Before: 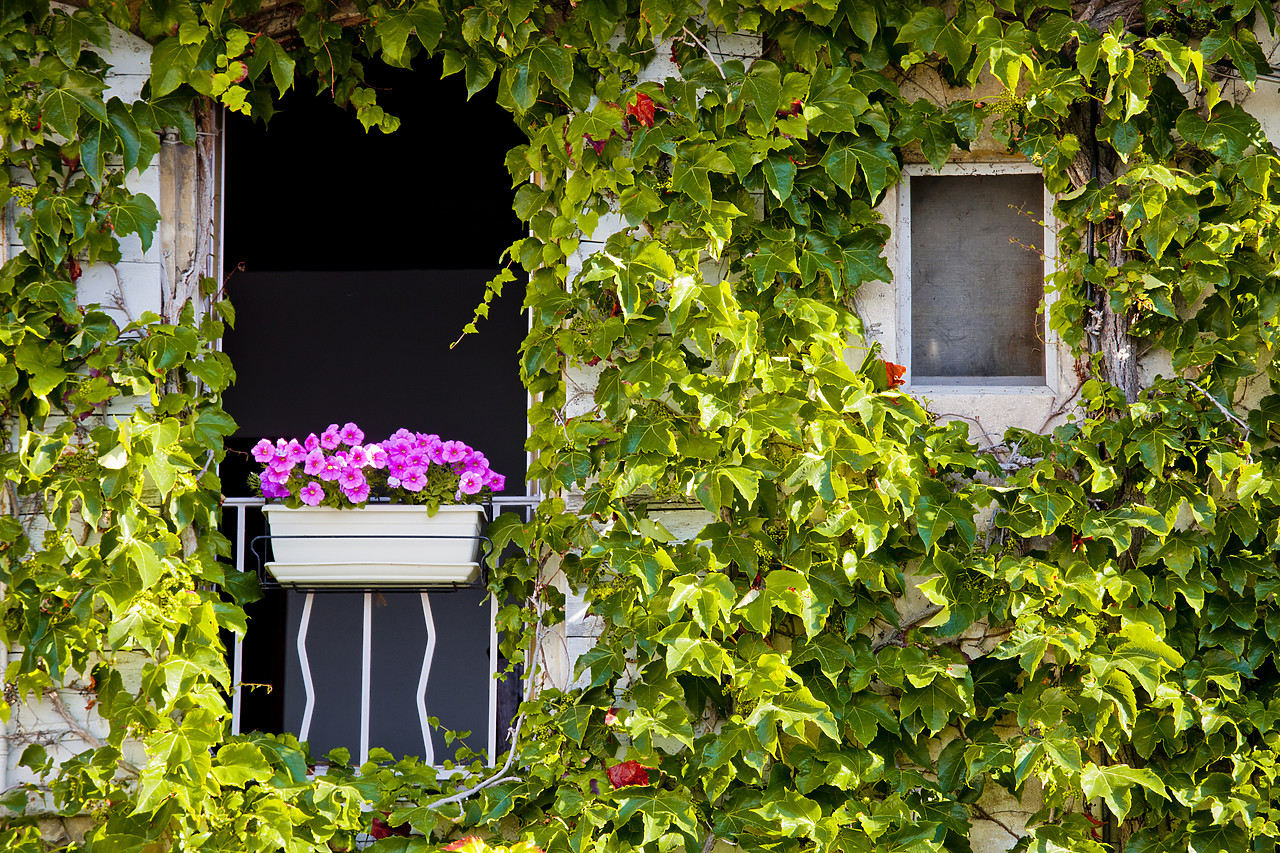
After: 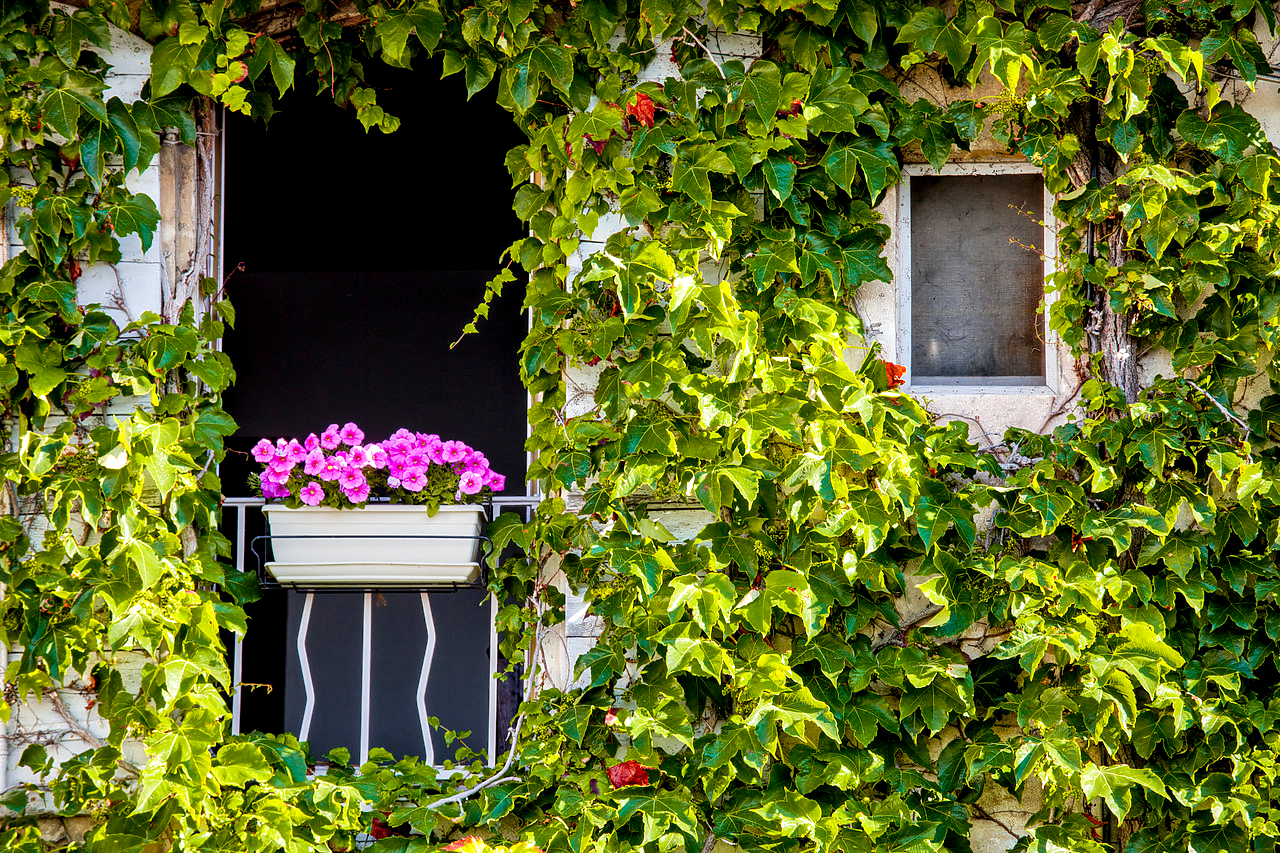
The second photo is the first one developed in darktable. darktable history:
local contrast: highlights 58%, detail 146%
